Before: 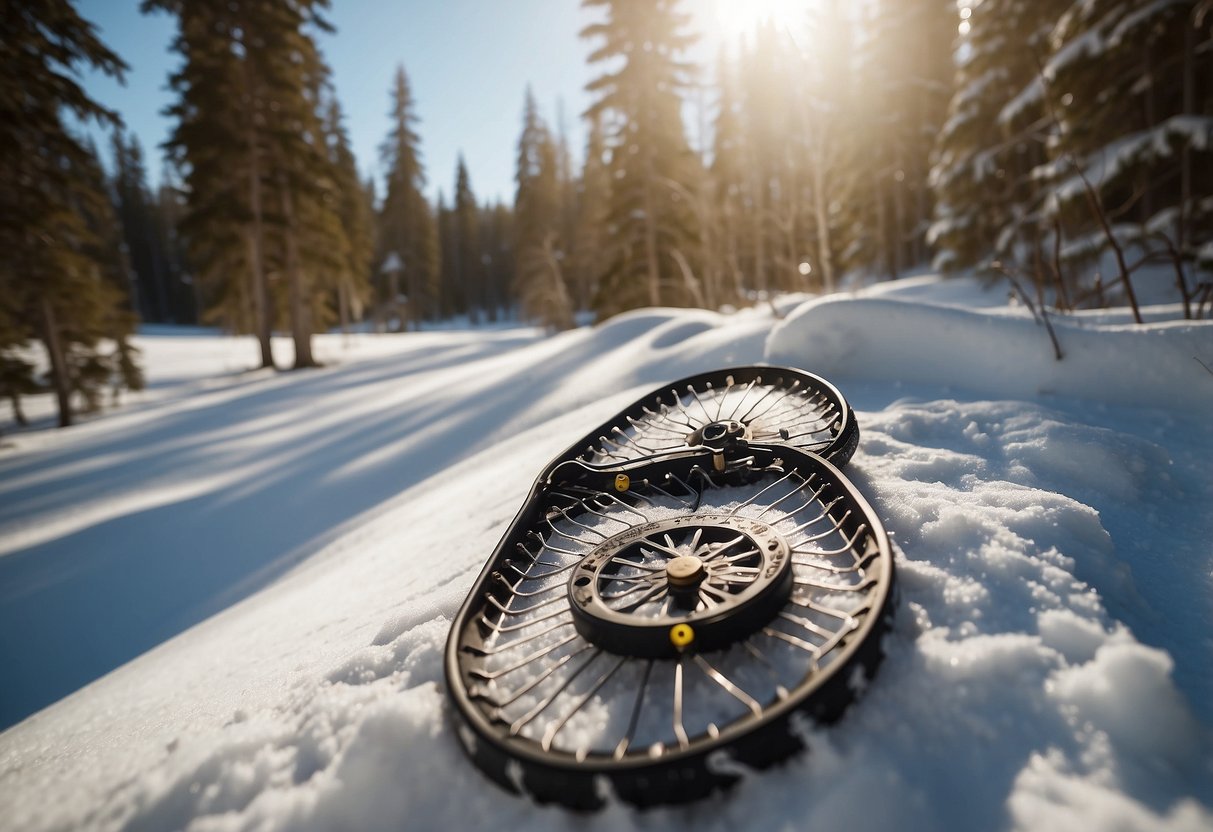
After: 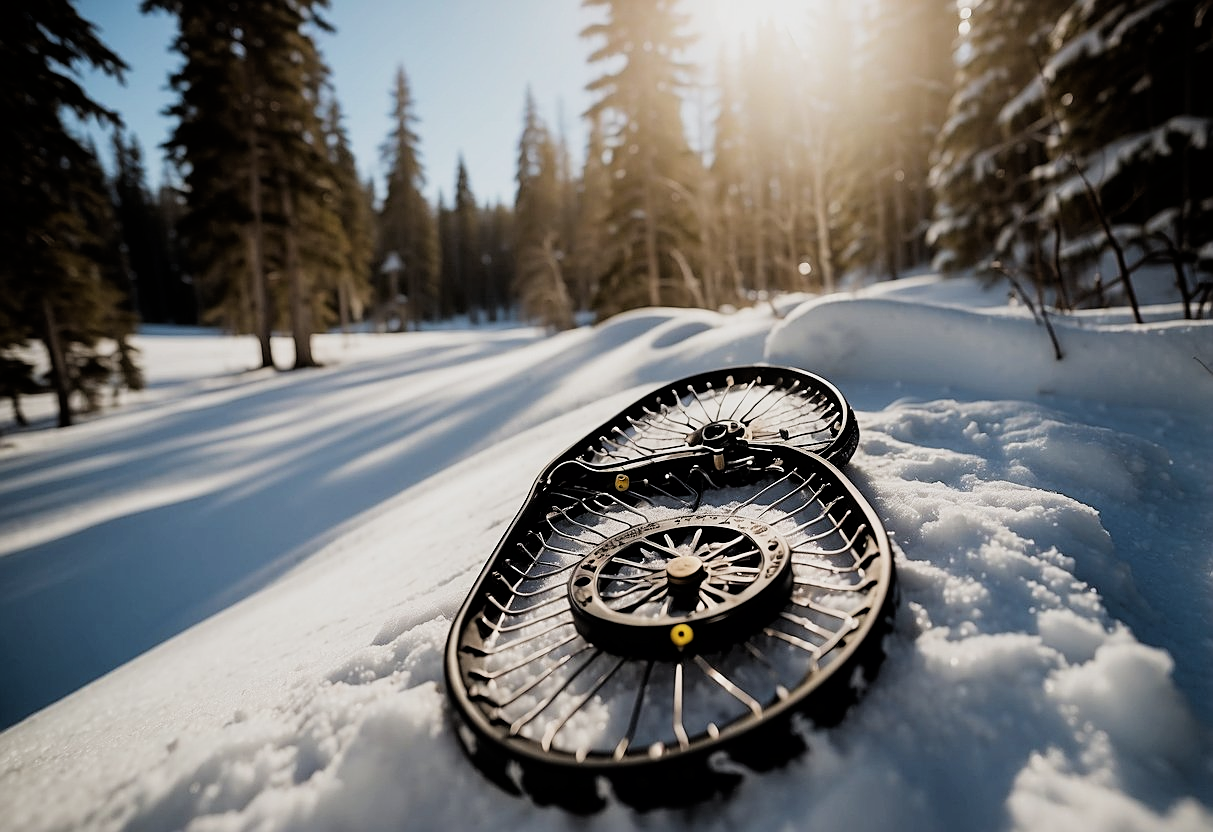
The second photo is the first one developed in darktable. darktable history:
filmic rgb: black relative exposure -5 EV, white relative exposure 3.5 EV, hardness 3.19, contrast 1.2, highlights saturation mix -30%
sharpen: on, module defaults
